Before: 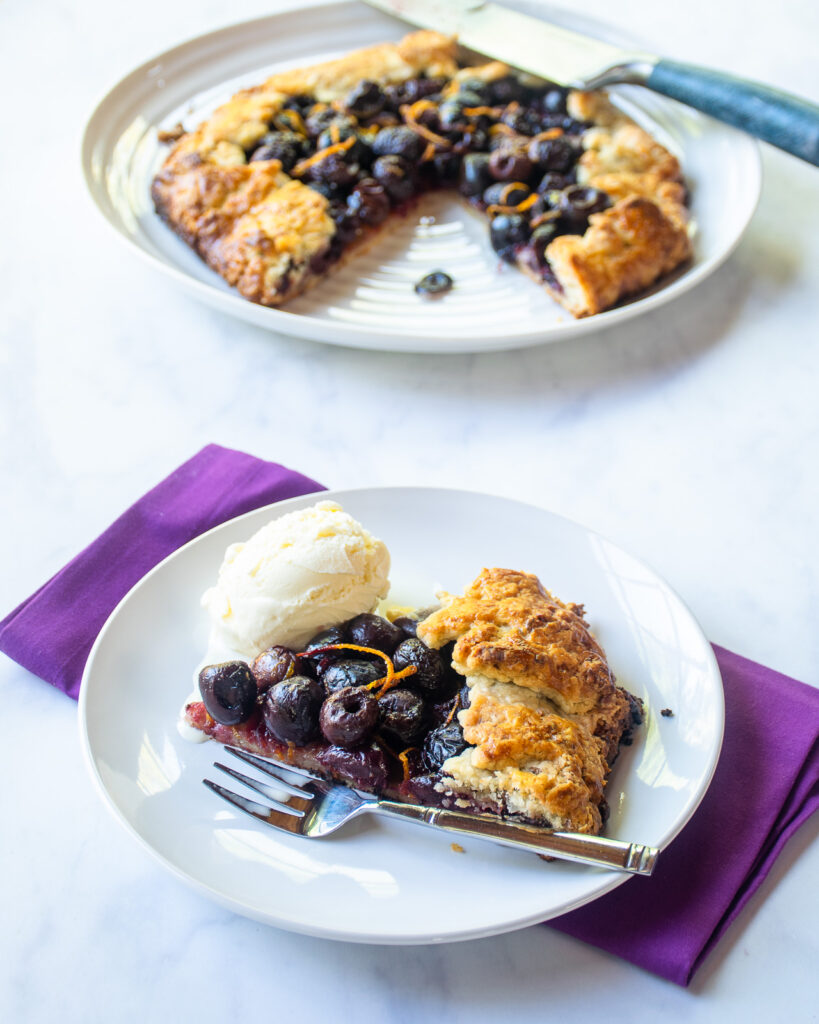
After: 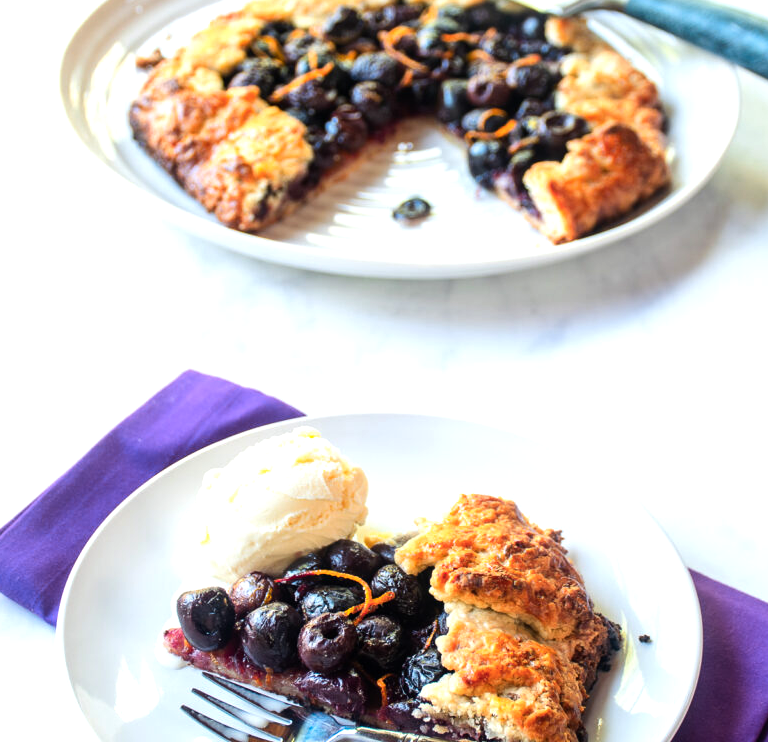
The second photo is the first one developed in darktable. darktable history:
crop: left 2.737%, top 7.287%, right 3.421%, bottom 20.179%
color zones: curves: ch1 [(0.239, 0.552) (0.75, 0.5)]; ch2 [(0.25, 0.462) (0.749, 0.457)], mix 25.94%
tone equalizer: -8 EV -0.417 EV, -7 EV -0.389 EV, -6 EV -0.333 EV, -5 EV -0.222 EV, -3 EV 0.222 EV, -2 EV 0.333 EV, -1 EV 0.389 EV, +0 EV 0.417 EV, edges refinement/feathering 500, mask exposure compensation -1.57 EV, preserve details no
